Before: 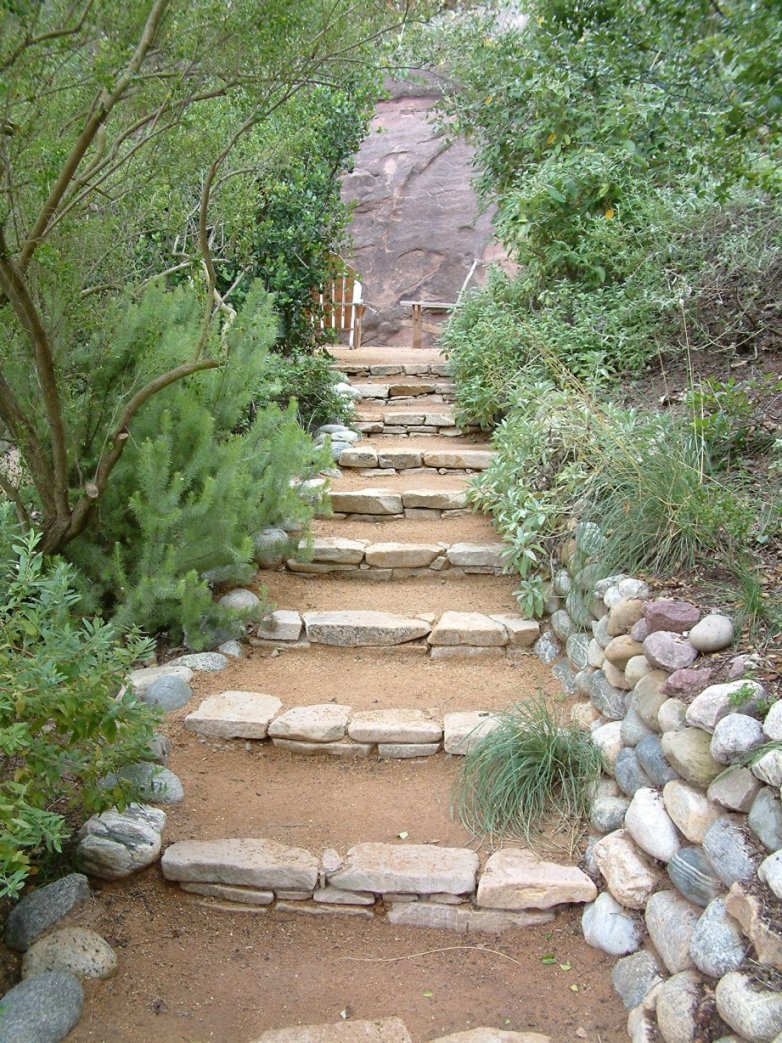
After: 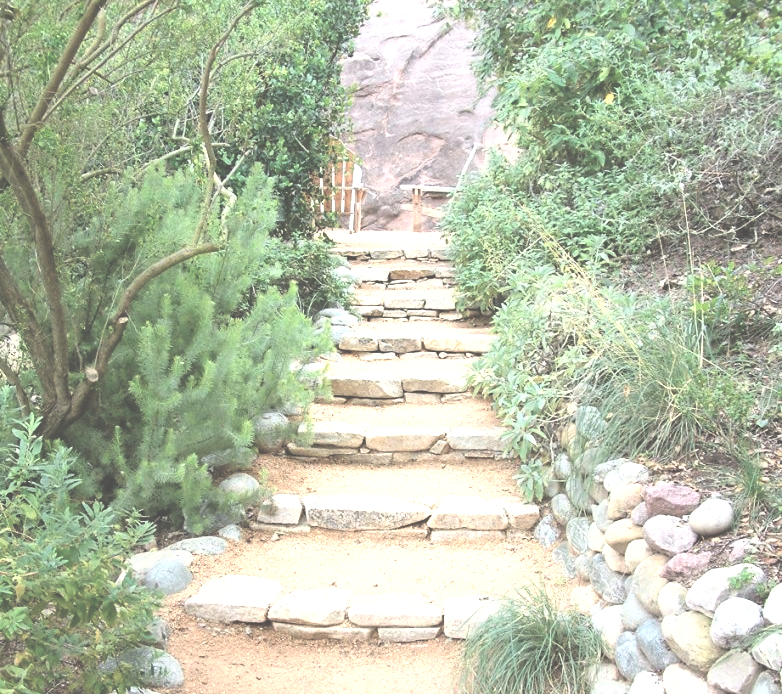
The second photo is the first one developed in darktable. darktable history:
crop: top 11.148%, bottom 22.241%
exposure: black level correction -0.071, exposure 0.503 EV, compensate exposure bias true, compensate highlight preservation false
color zones: curves: ch0 [(0.018, 0.548) (0.224, 0.64) (0.425, 0.447) (0.675, 0.575) (0.732, 0.579)]; ch1 [(0.066, 0.487) (0.25, 0.5) (0.404, 0.43) (0.75, 0.421) (0.956, 0.421)]; ch2 [(0.044, 0.561) (0.215, 0.465) (0.399, 0.544) (0.465, 0.548) (0.614, 0.447) (0.724, 0.43) (0.882, 0.623) (0.956, 0.632)]
tone curve: curves: ch0 [(0, 0) (0.003, 0) (0.011, 0.001) (0.025, 0.002) (0.044, 0.004) (0.069, 0.006) (0.1, 0.009) (0.136, 0.03) (0.177, 0.076) (0.224, 0.13) (0.277, 0.202) (0.335, 0.28) (0.399, 0.367) (0.468, 0.46) (0.543, 0.562) (0.623, 0.67) (0.709, 0.787) (0.801, 0.889) (0.898, 0.972) (1, 1)], color space Lab, linked channels, preserve colors none
